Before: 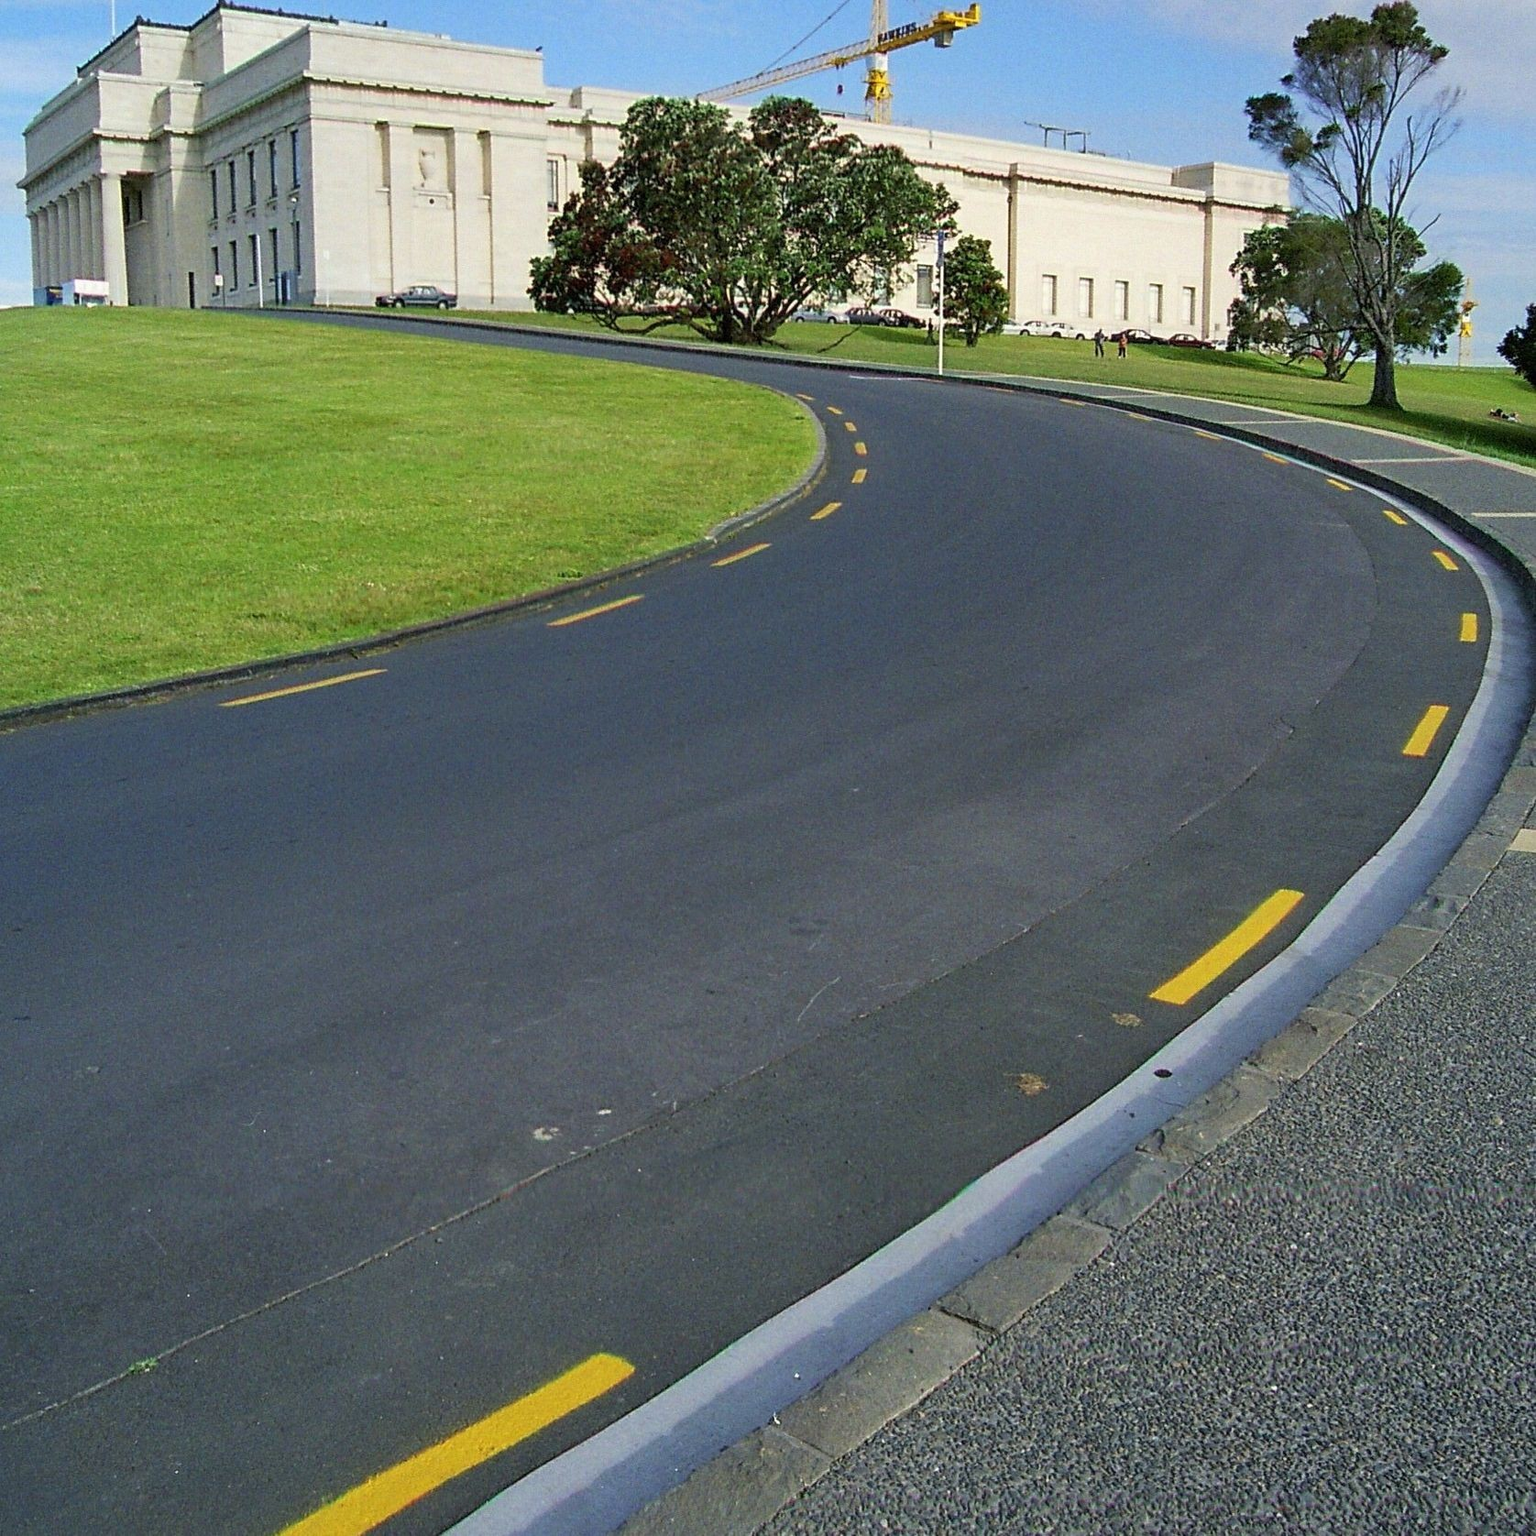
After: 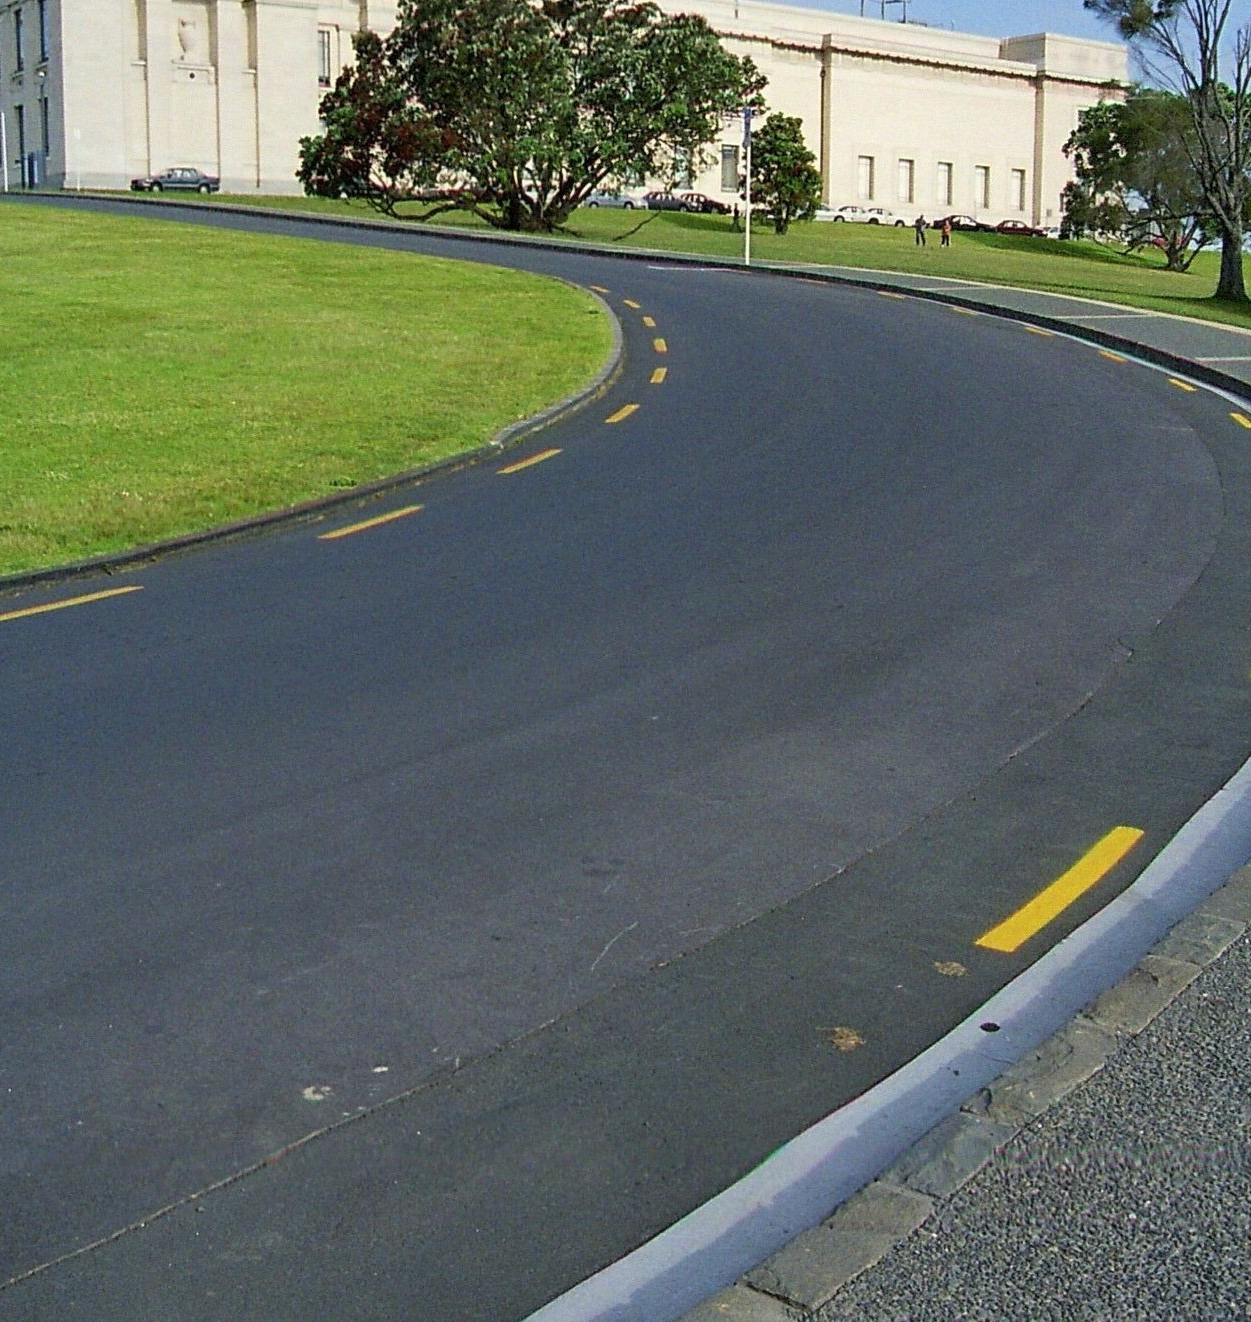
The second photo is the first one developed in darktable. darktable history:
crop: left 16.664%, top 8.613%, right 8.691%, bottom 12.478%
